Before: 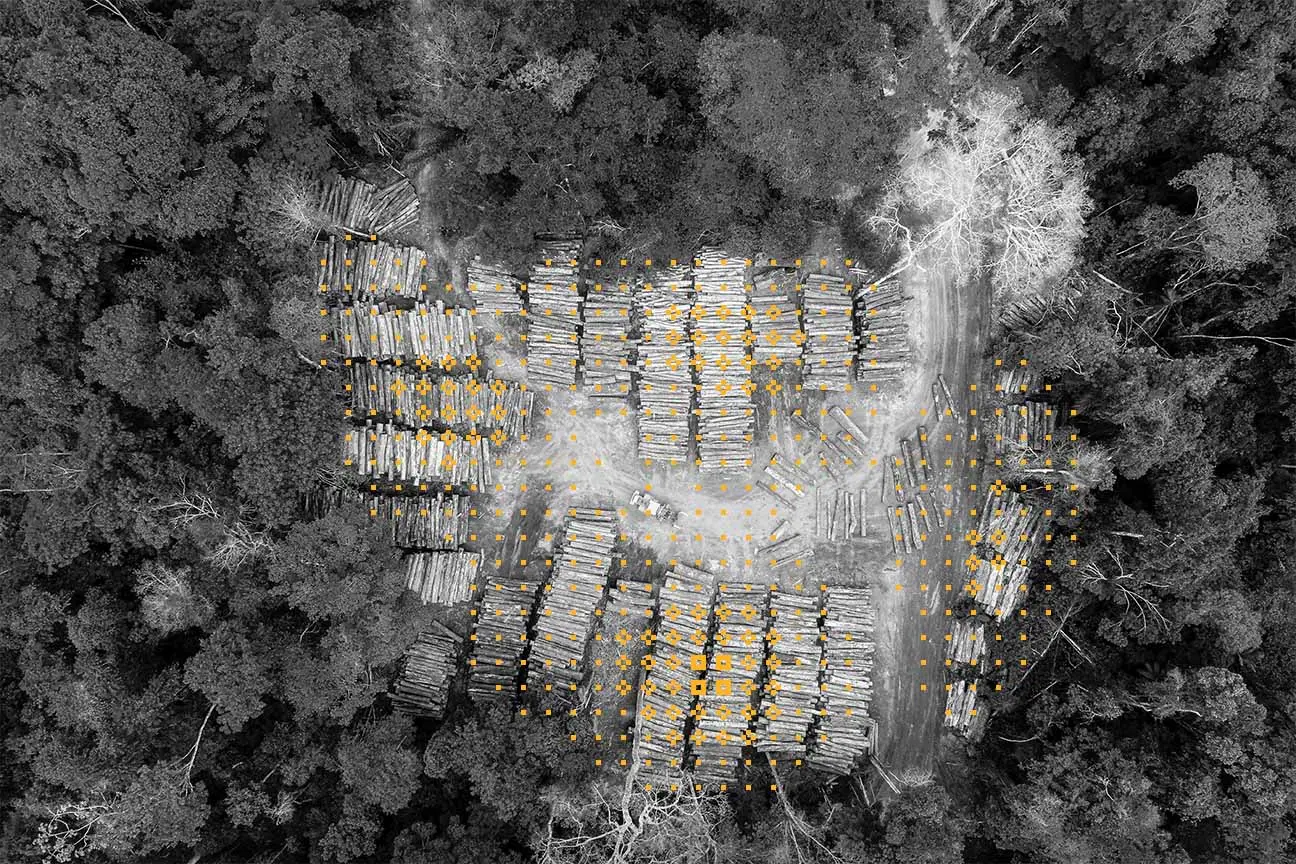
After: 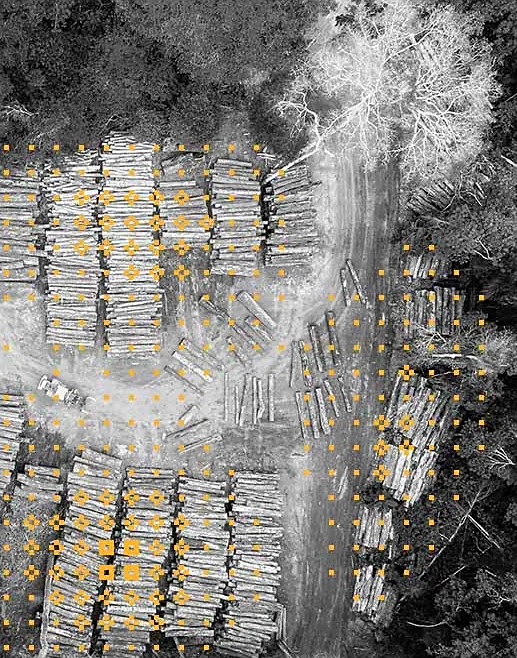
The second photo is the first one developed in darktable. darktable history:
crop: left 45.721%, top 13.393%, right 14.118%, bottom 10.01%
sharpen: radius 1.559, amount 0.373, threshold 1.271
